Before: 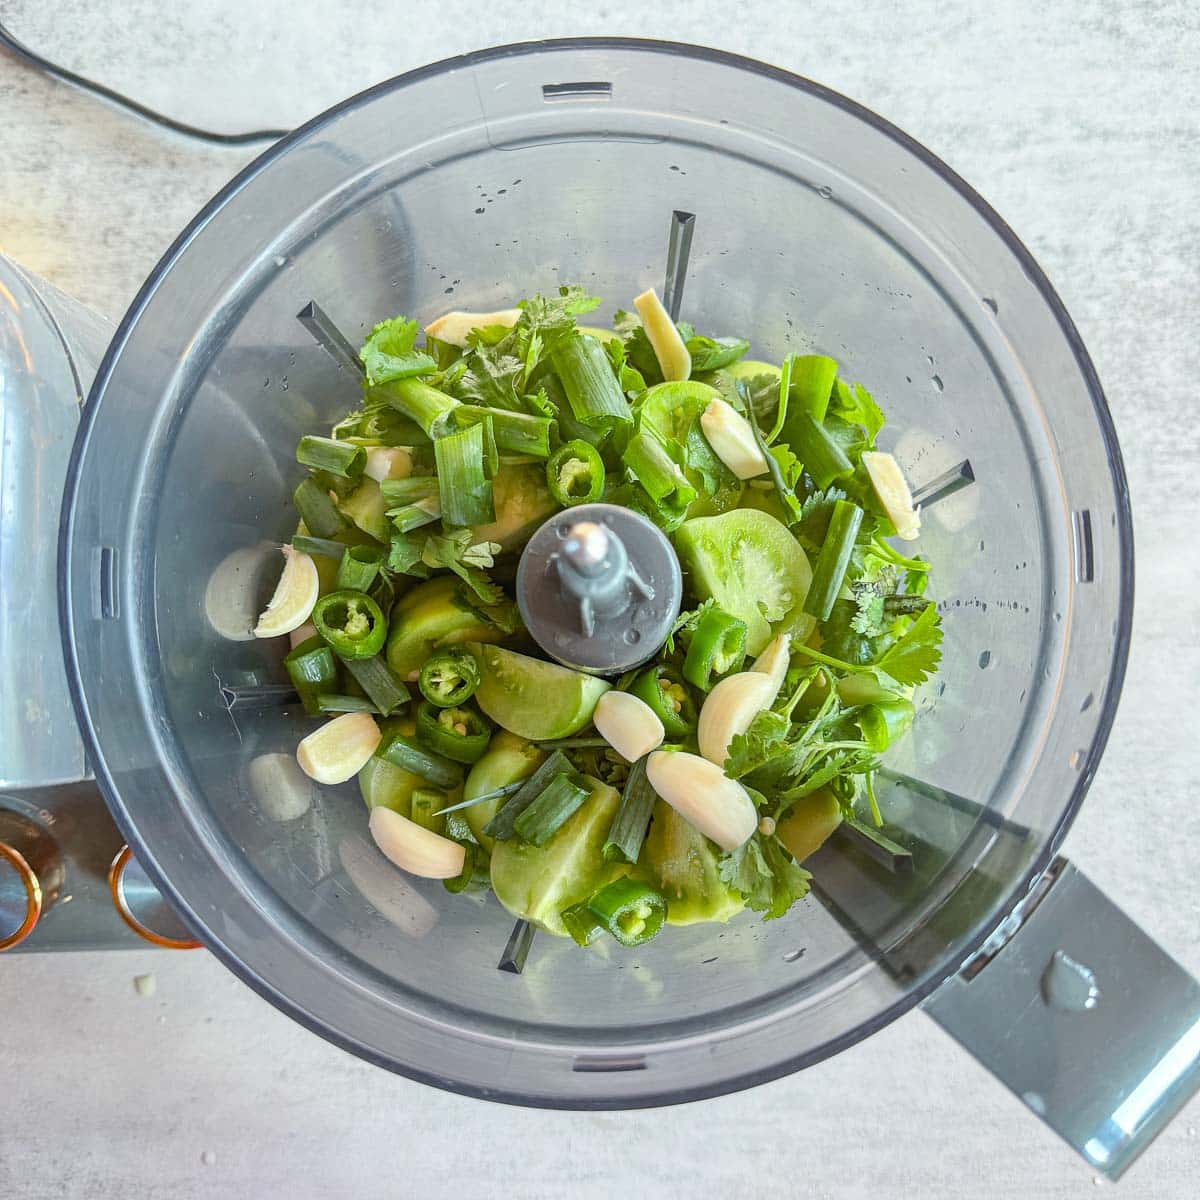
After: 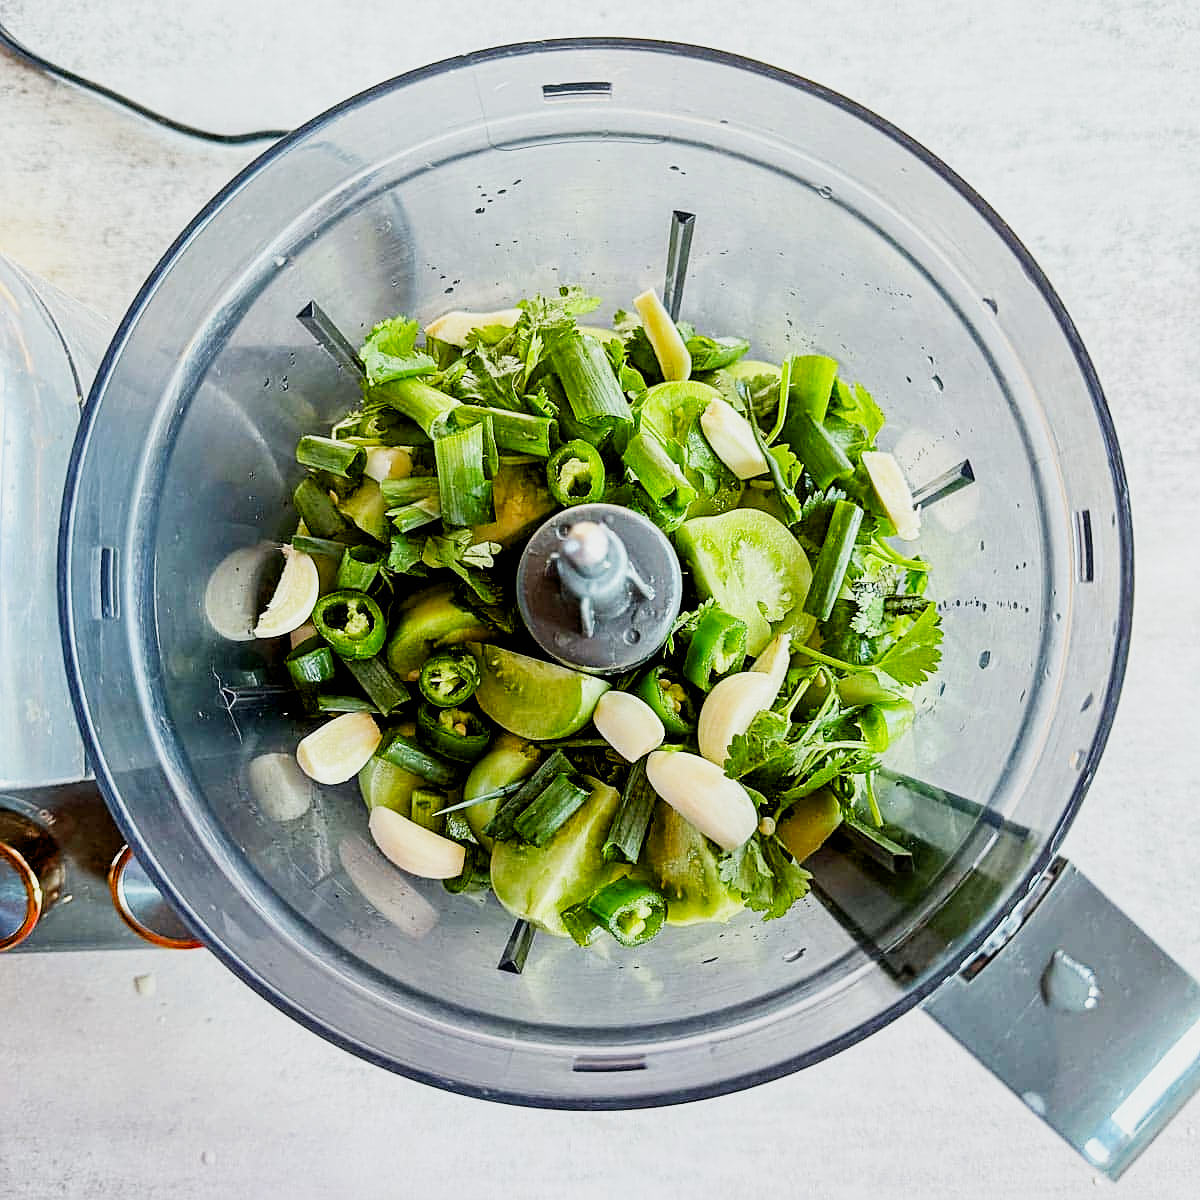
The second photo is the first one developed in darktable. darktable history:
exposure: black level correction 0.025, exposure 0.182 EV, compensate highlight preservation false
sharpen: on, module defaults
sigmoid: contrast 1.7, skew 0.1, preserve hue 0%, red attenuation 0.1, red rotation 0.035, green attenuation 0.1, green rotation -0.017, blue attenuation 0.15, blue rotation -0.052, base primaries Rec2020
